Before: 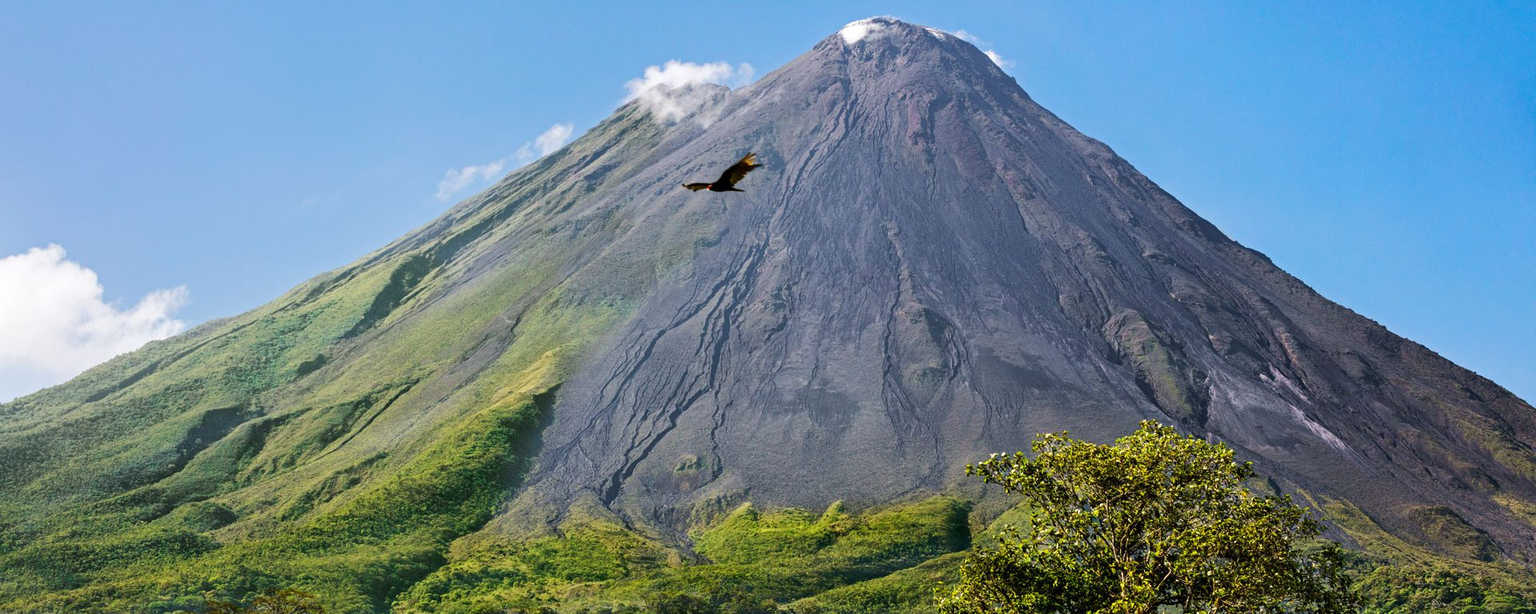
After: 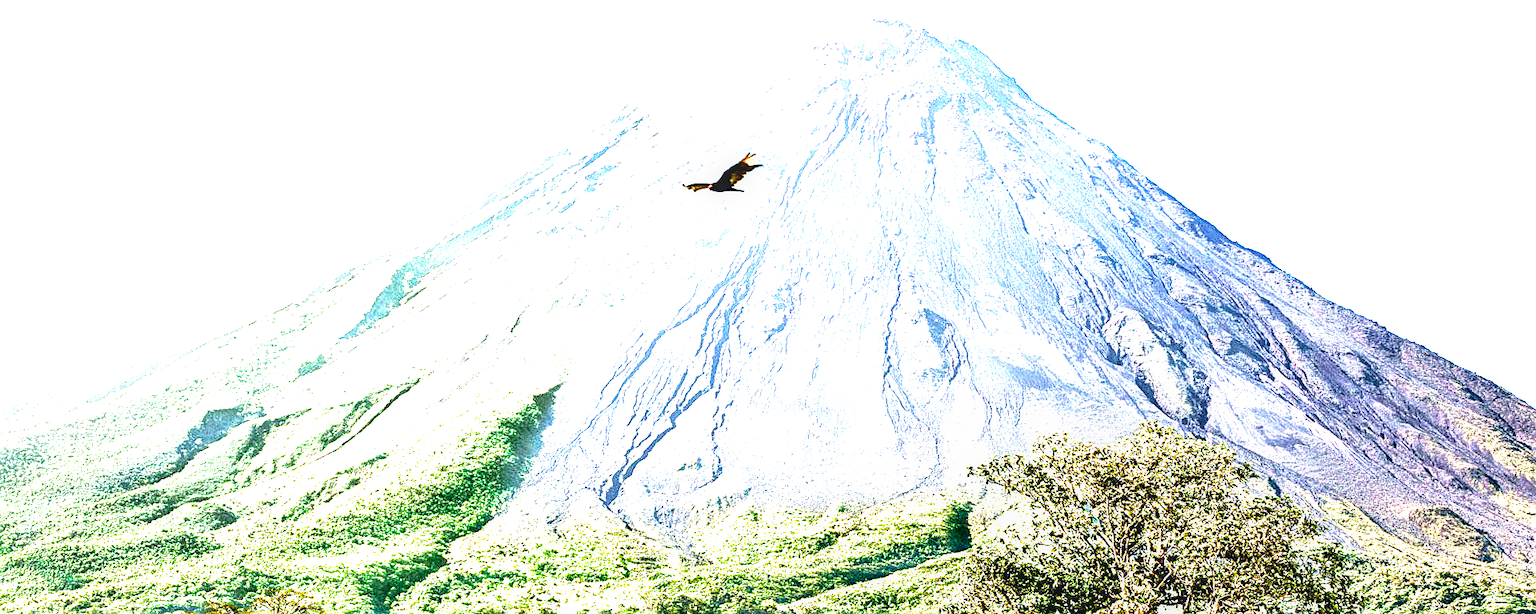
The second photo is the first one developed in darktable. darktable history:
sharpen: on, module defaults
local contrast: on, module defaults
filmic rgb: black relative exposure -8.2 EV, white relative exposure 2.2 EV, threshold 3 EV, hardness 7.11, latitude 85.74%, contrast 1.696, highlights saturation mix -4%, shadows ↔ highlights balance -2.69%, preserve chrominance no, color science v5 (2021), contrast in shadows safe, contrast in highlights safe, enable highlight reconstruction true
exposure: black level correction 0.001, exposure 2.607 EV, compensate exposure bias true, compensate highlight preservation false
white balance: red 1, blue 1
